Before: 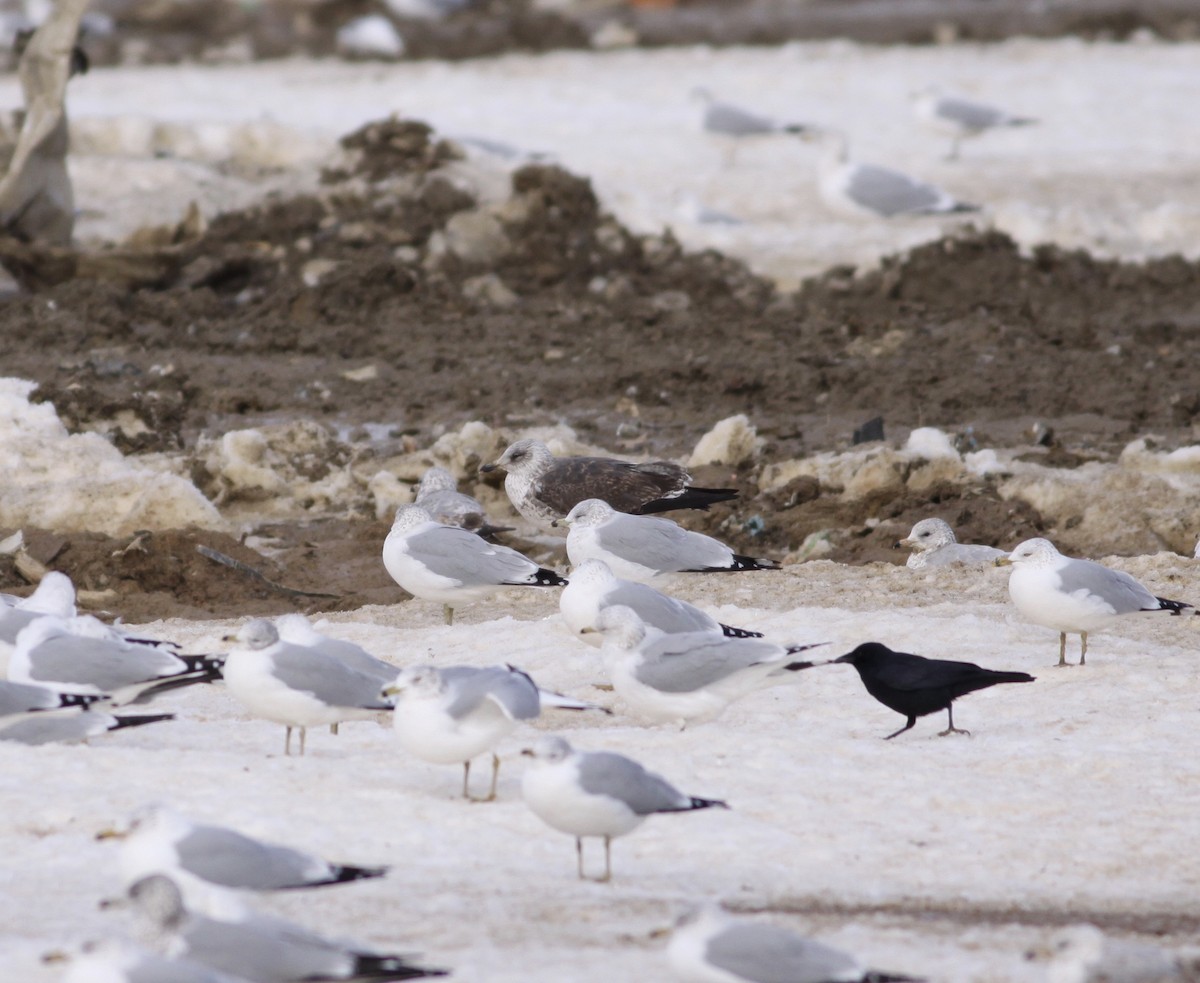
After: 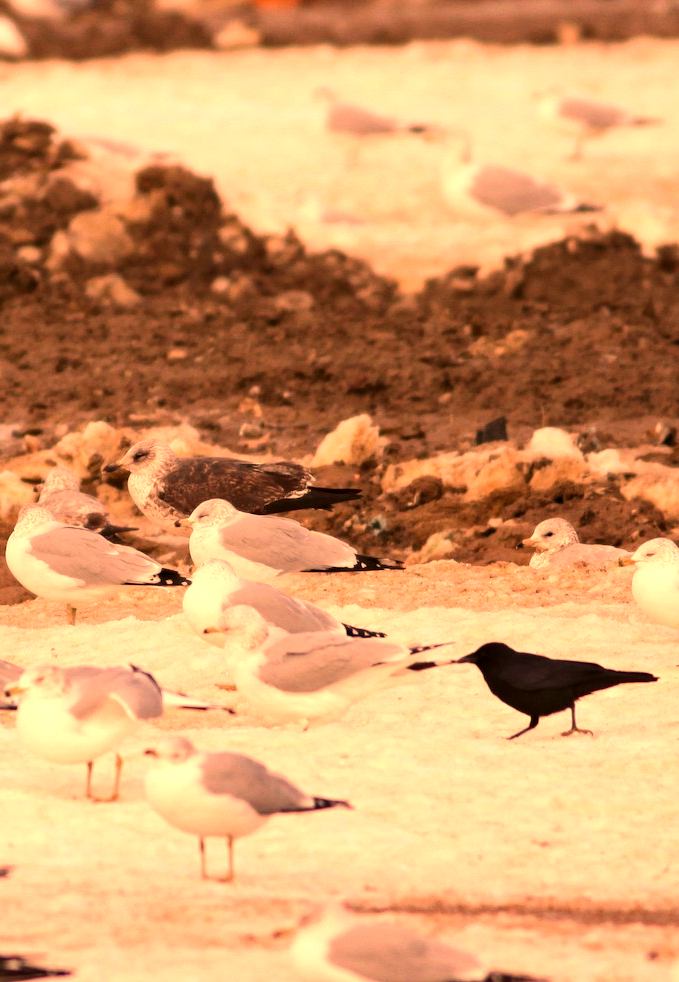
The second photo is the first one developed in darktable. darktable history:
color correction: highlights a* -3.28, highlights b* -6.24, shadows a* 3.1, shadows b* 5.19
crop: left 31.458%, top 0%, right 11.876%
haze removal: compatibility mode true, adaptive false
white balance: red 1.467, blue 0.684
tone equalizer: -8 EV -0.417 EV, -7 EV -0.389 EV, -6 EV -0.333 EV, -5 EV -0.222 EV, -3 EV 0.222 EV, -2 EV 0.333 EV, -1 EV 0.389 EV, +0 EV 0.417 EV, edges refinement/feathering 500, mask exposure compensation -1.57 EV, preserve details no
